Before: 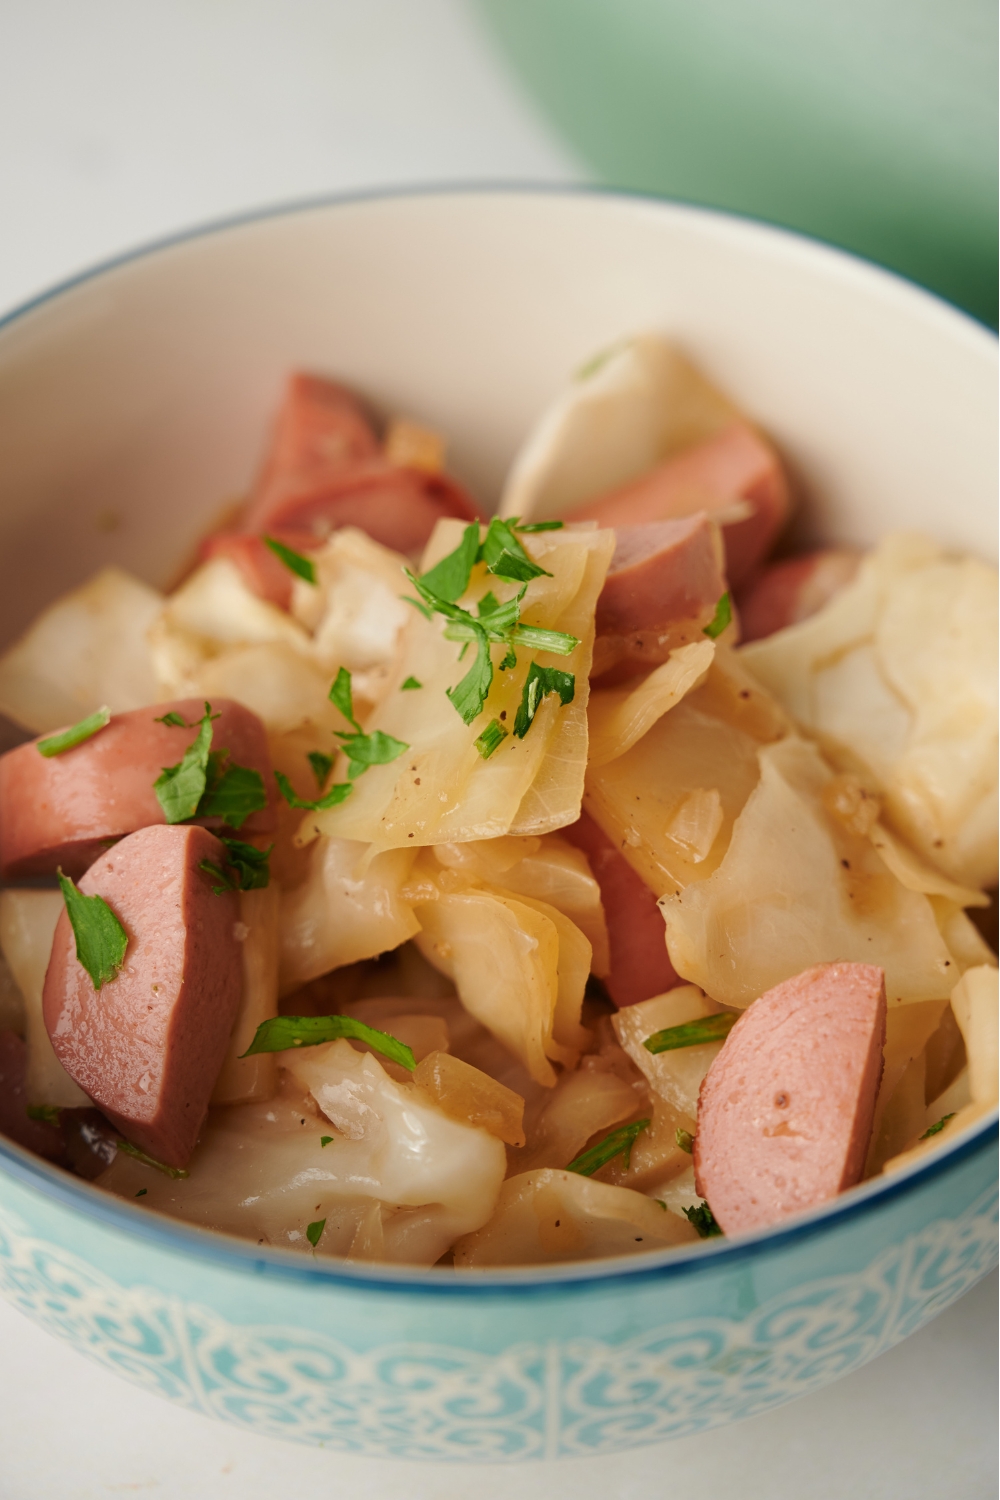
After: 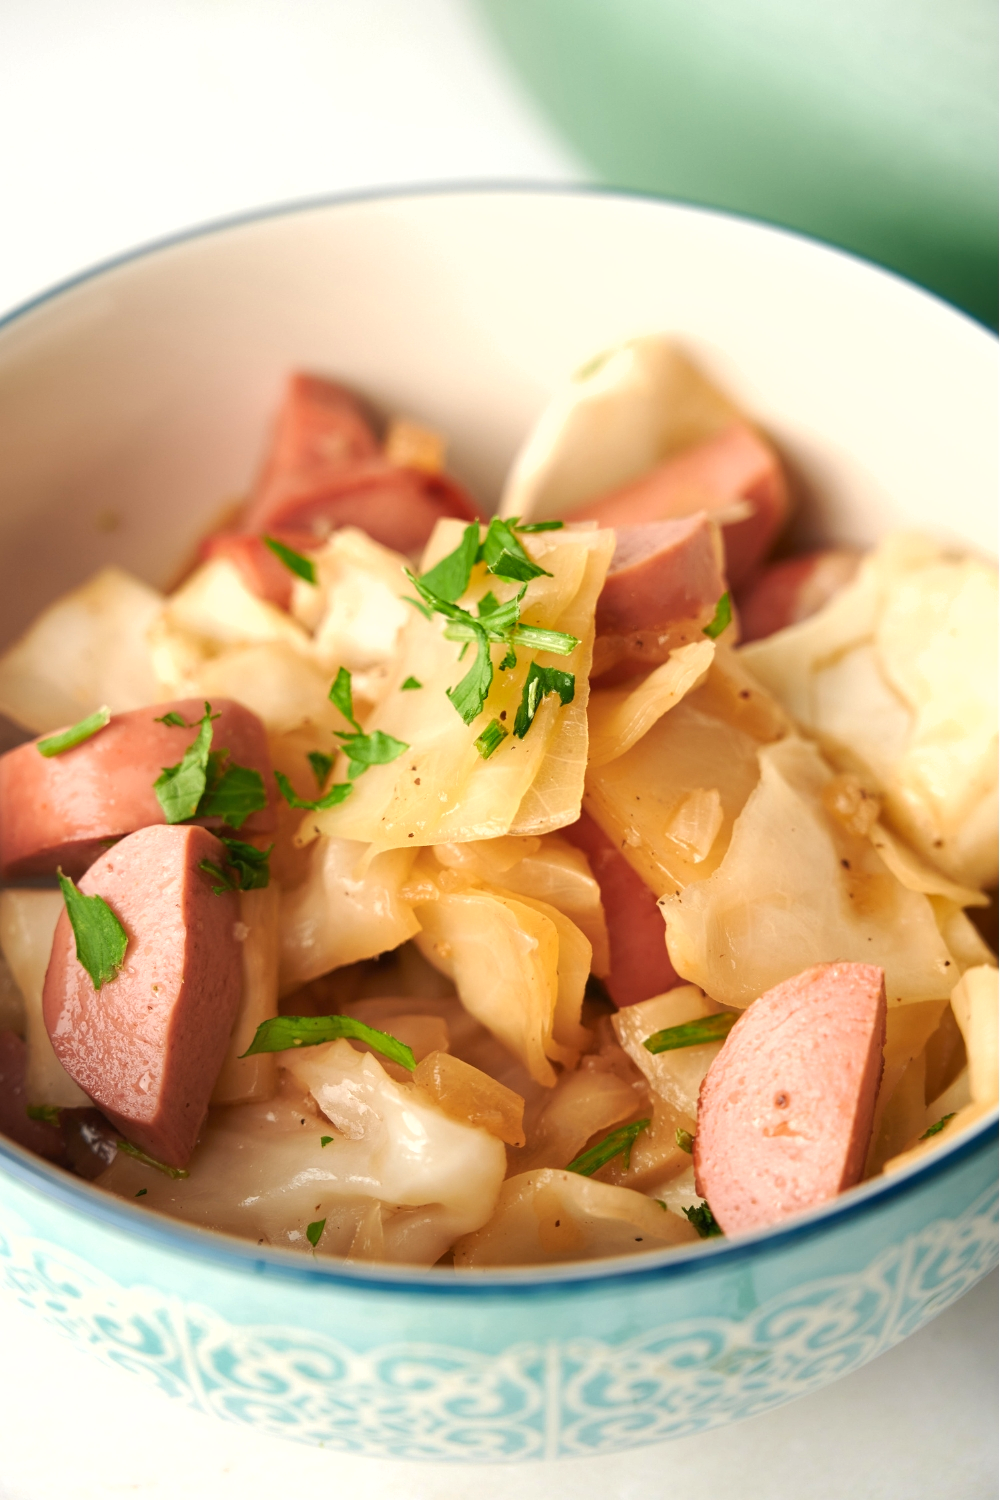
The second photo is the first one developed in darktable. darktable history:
exposure: black level correction 0, exposure 0.7 EV, compensate highlight preservation false
shadows and highlights: radius 125.46, shadows 30.51, highlights -30.51, low approximation 0.01, soften with gaussian
